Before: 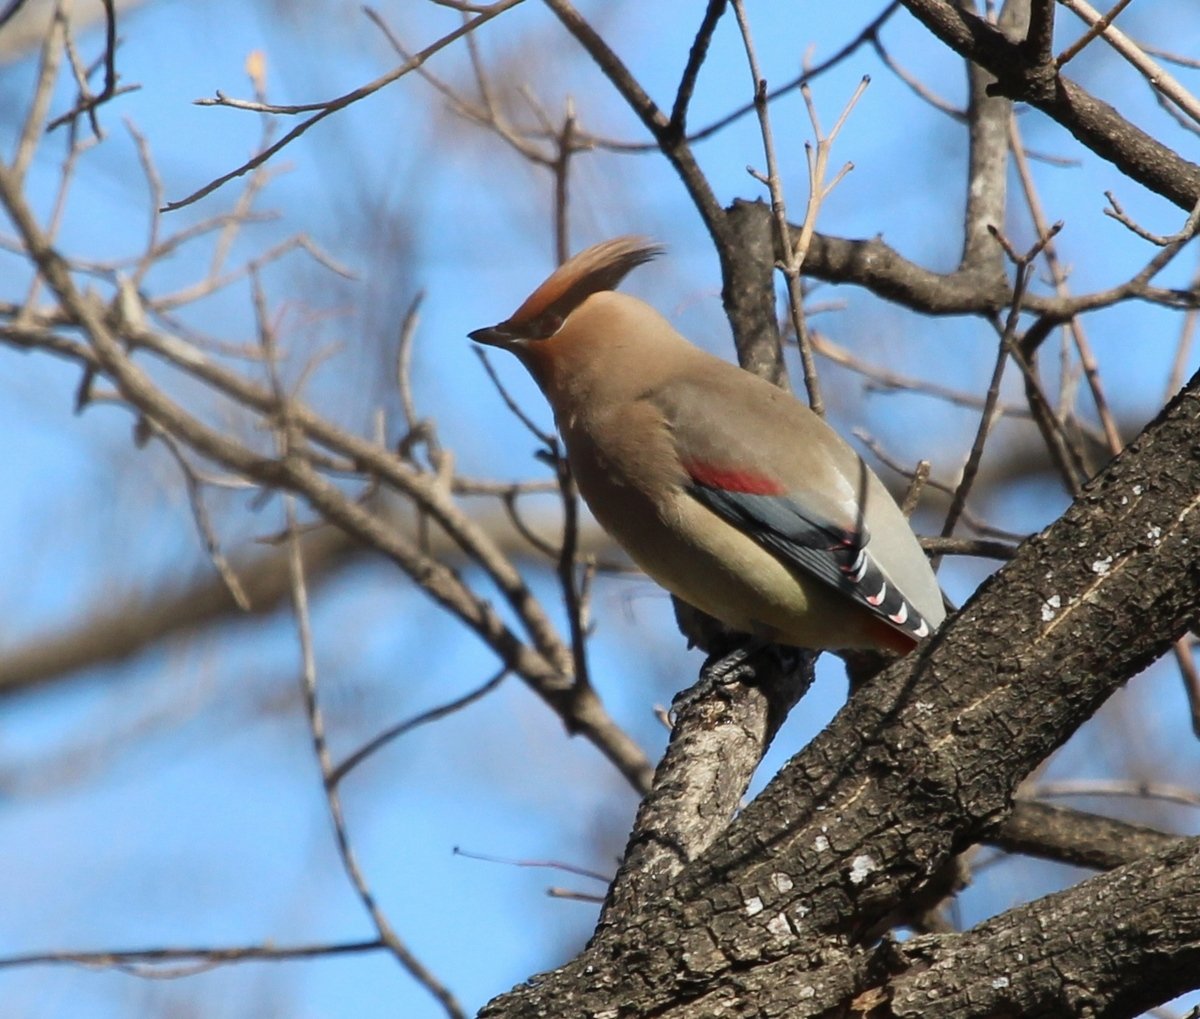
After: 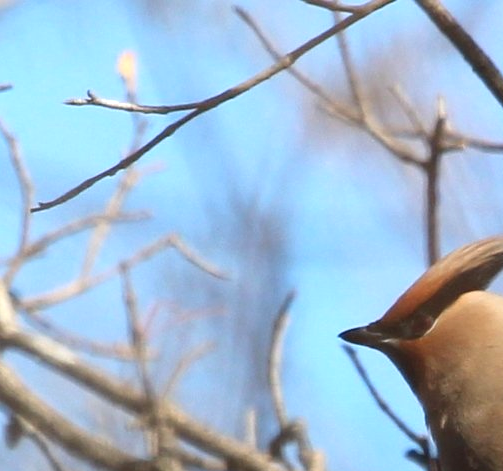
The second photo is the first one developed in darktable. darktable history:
crop and rotate: left 10.817%, top 0.062%, right 47.194%, bottom 53.626%
exposure: black level correction 0, exposure 0.5 EV, compensate exposure bias true, compensate highlight preservation false
